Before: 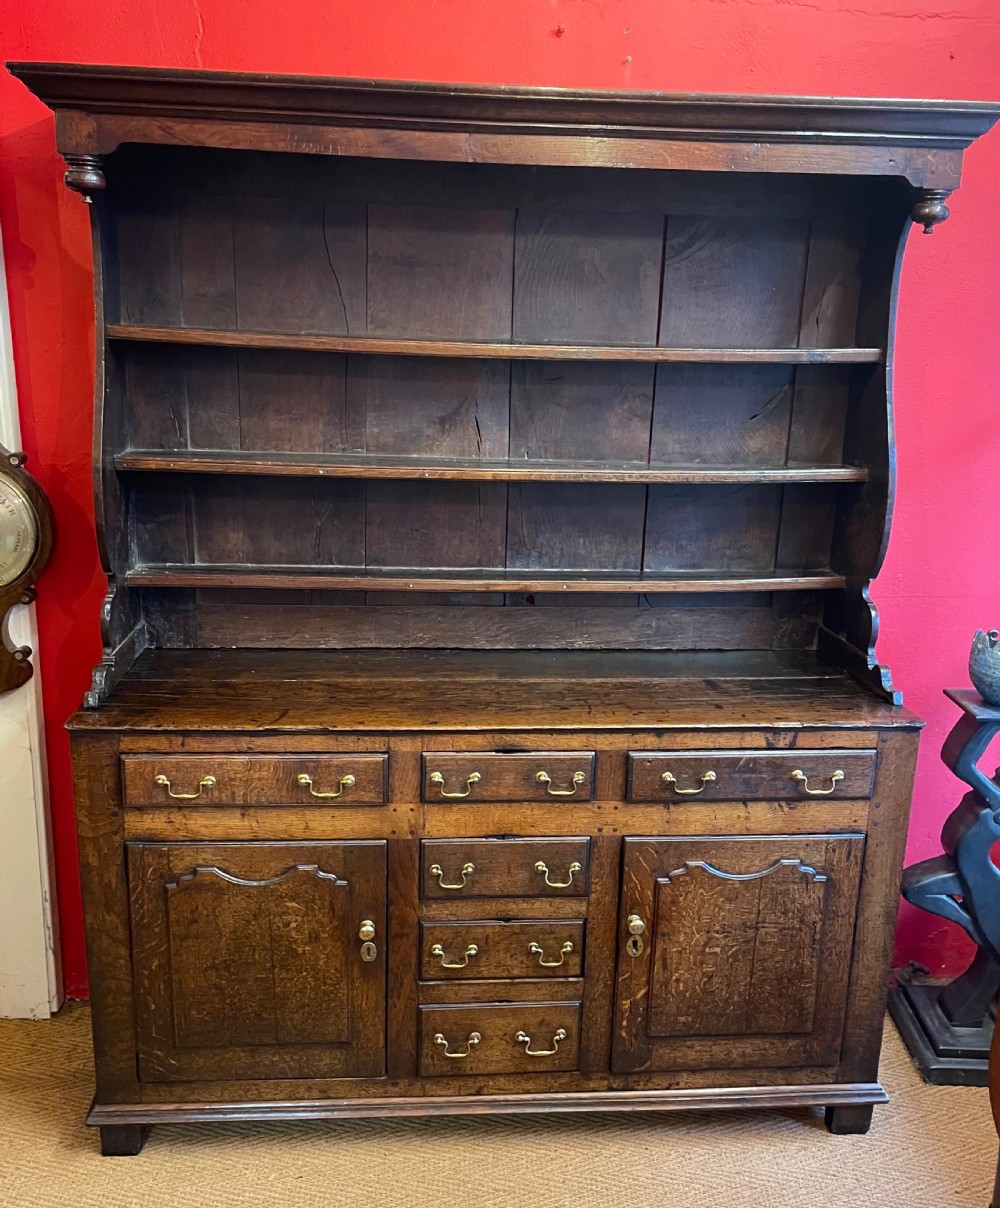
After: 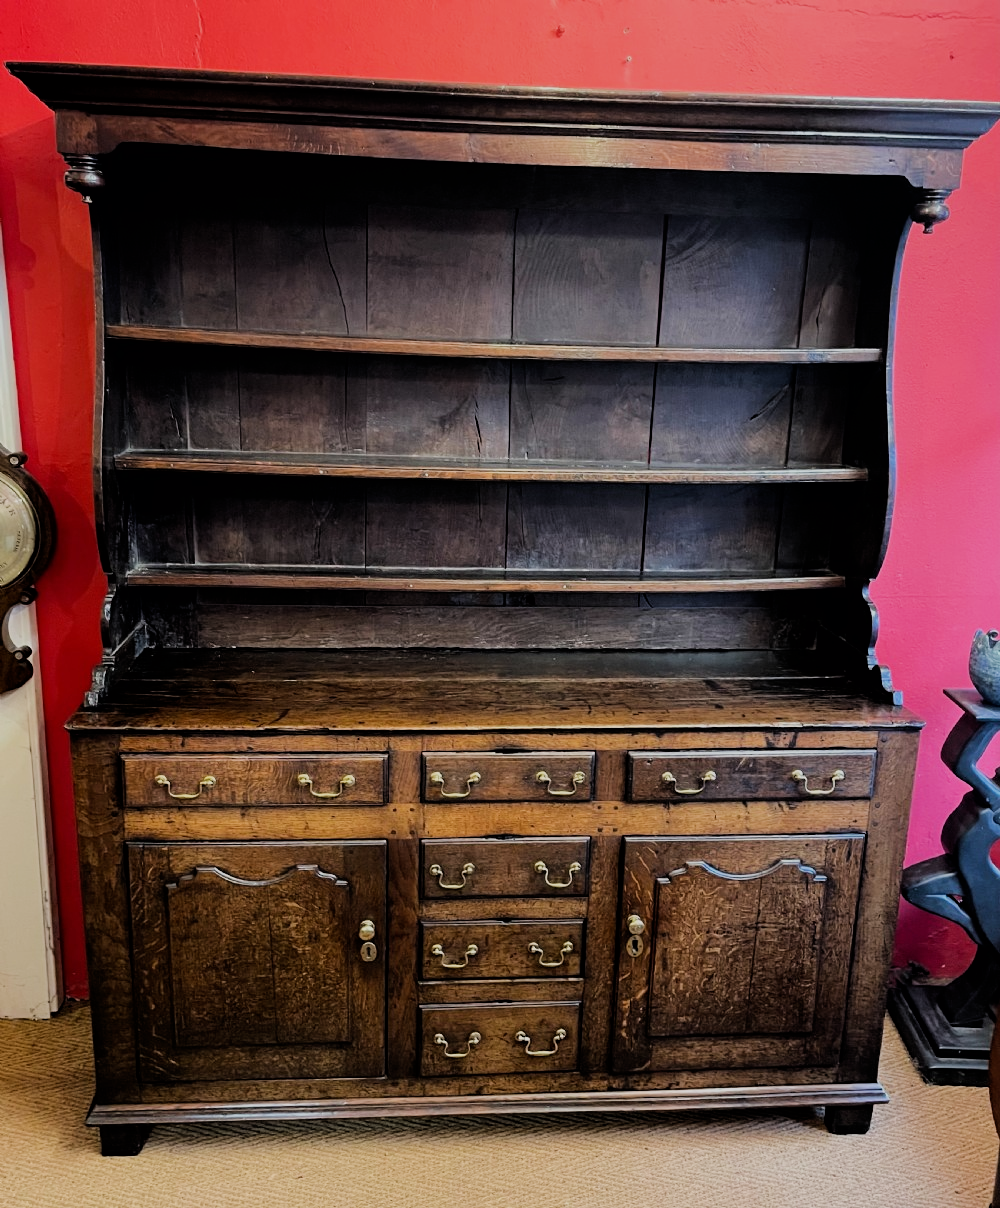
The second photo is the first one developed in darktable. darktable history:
filmic rgb: black relative exposure -4.25 EV, white relative exposure 5.1 EV, hardness 2.1, contrast 1.17
